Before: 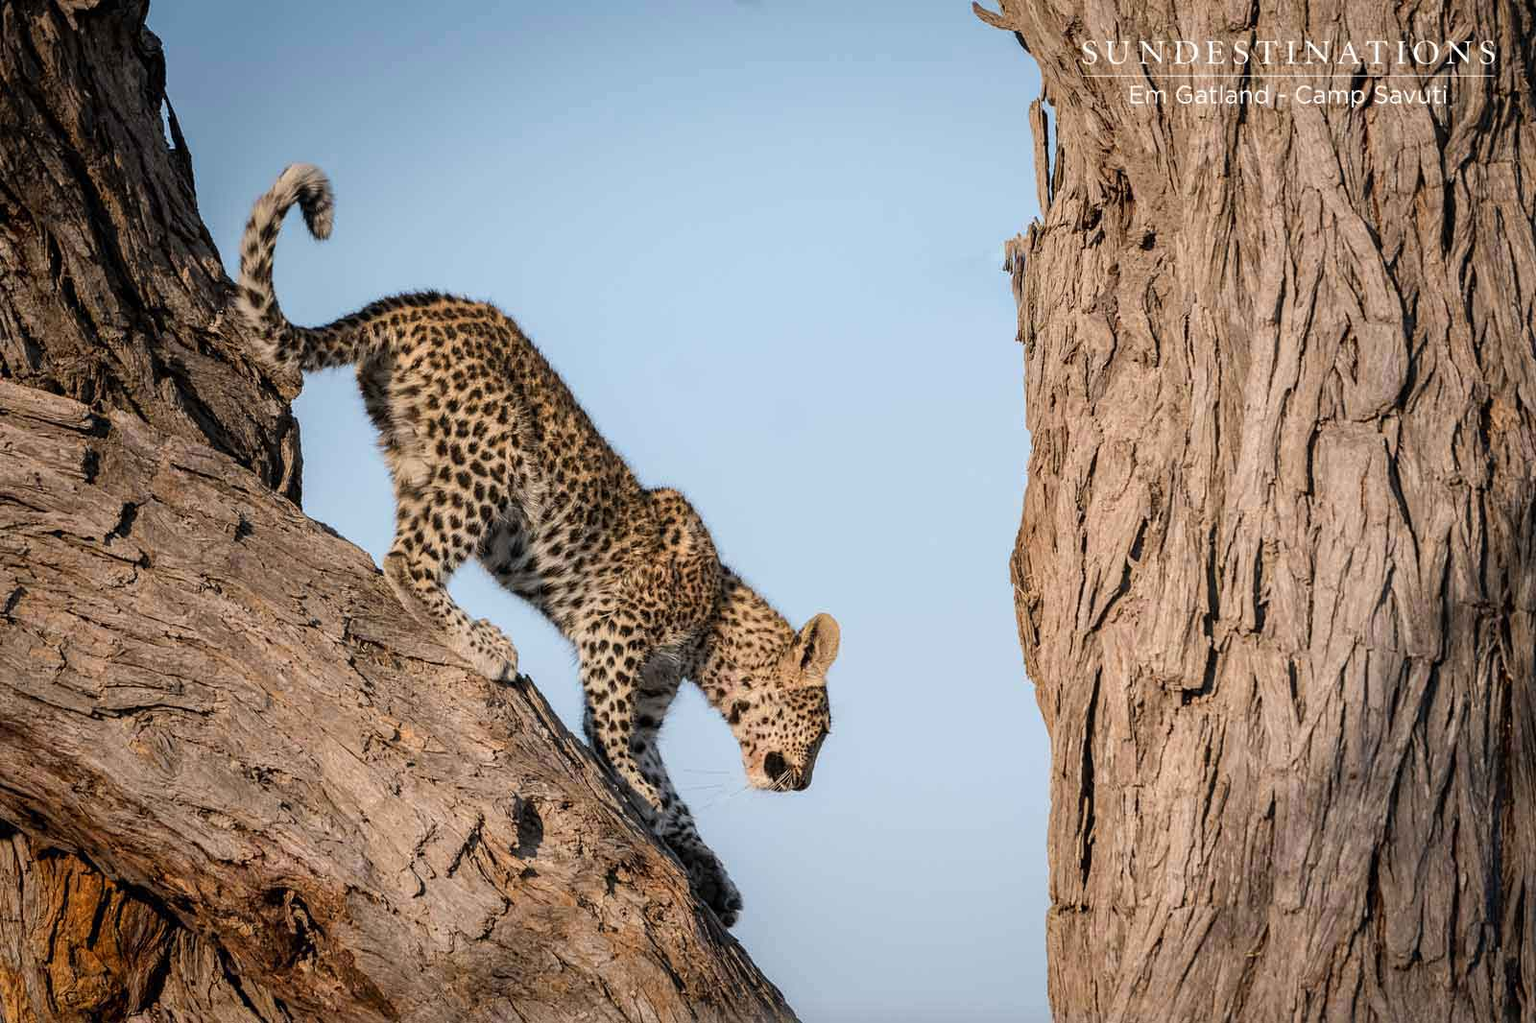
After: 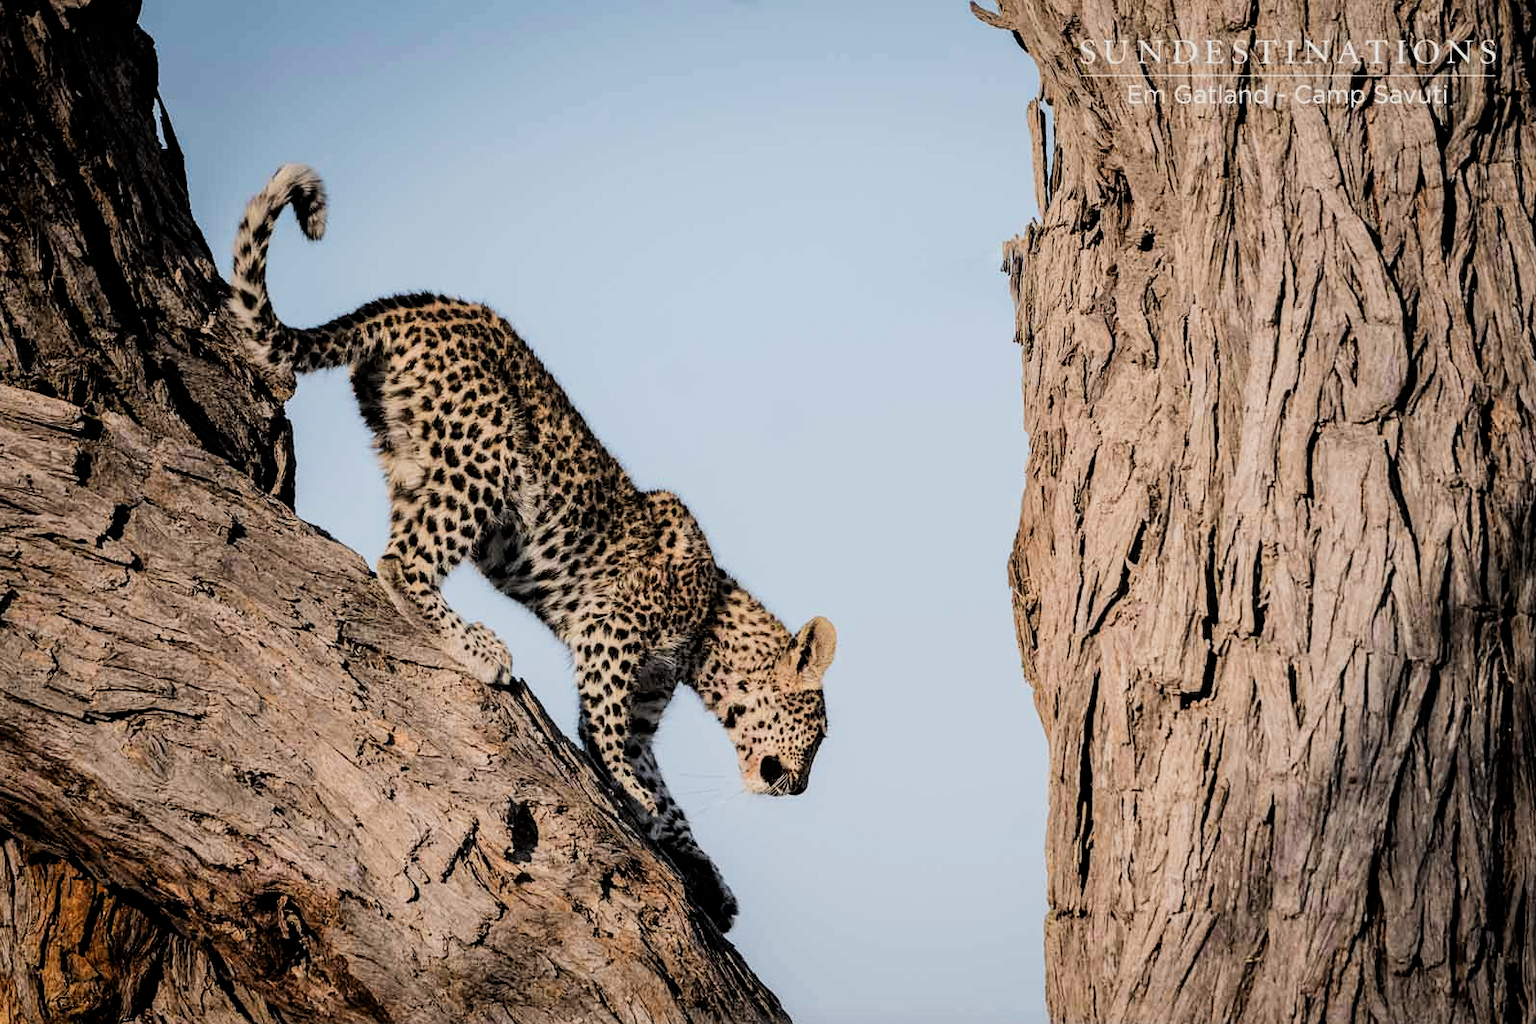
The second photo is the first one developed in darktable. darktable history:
filmic rgb: black relative exposure -5 EV, hardness 2.88, contrast 1.4, highlights saturation mix -30%
contrast brightness saturation: saturation -0.05
crop and rotate: left 0.614%, top 0.179%, bottom 0.309%
